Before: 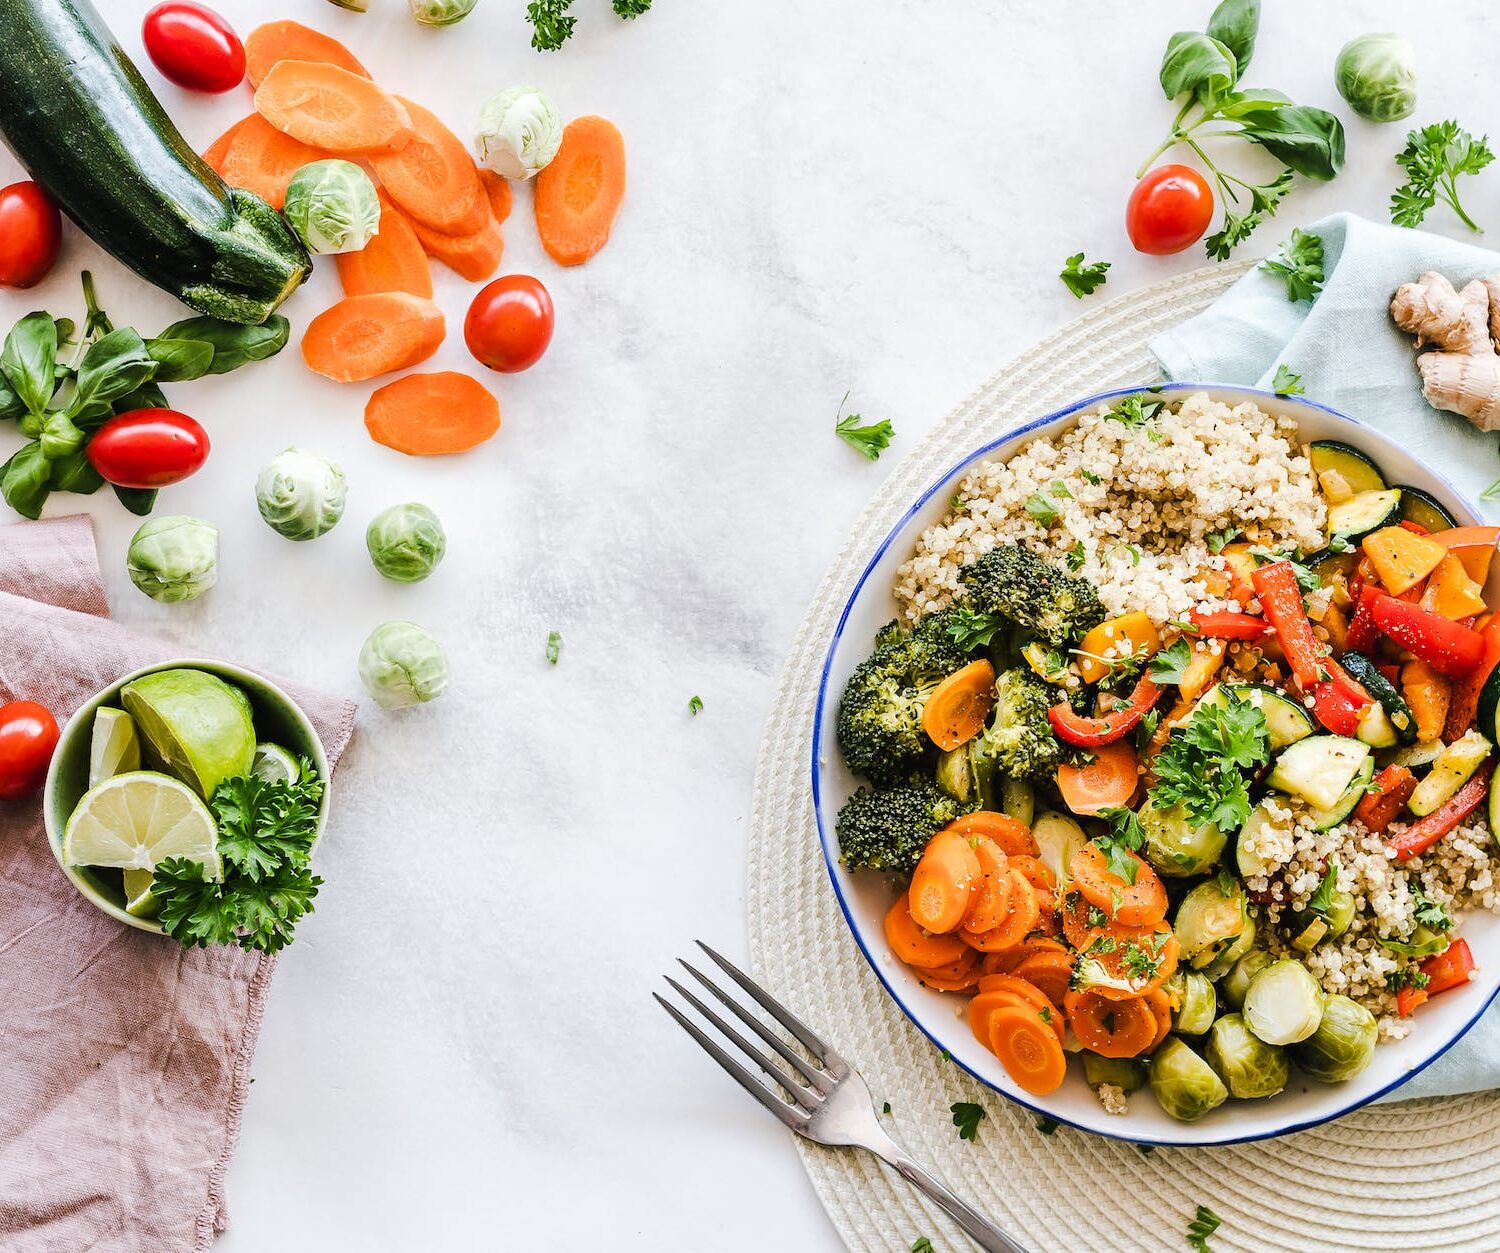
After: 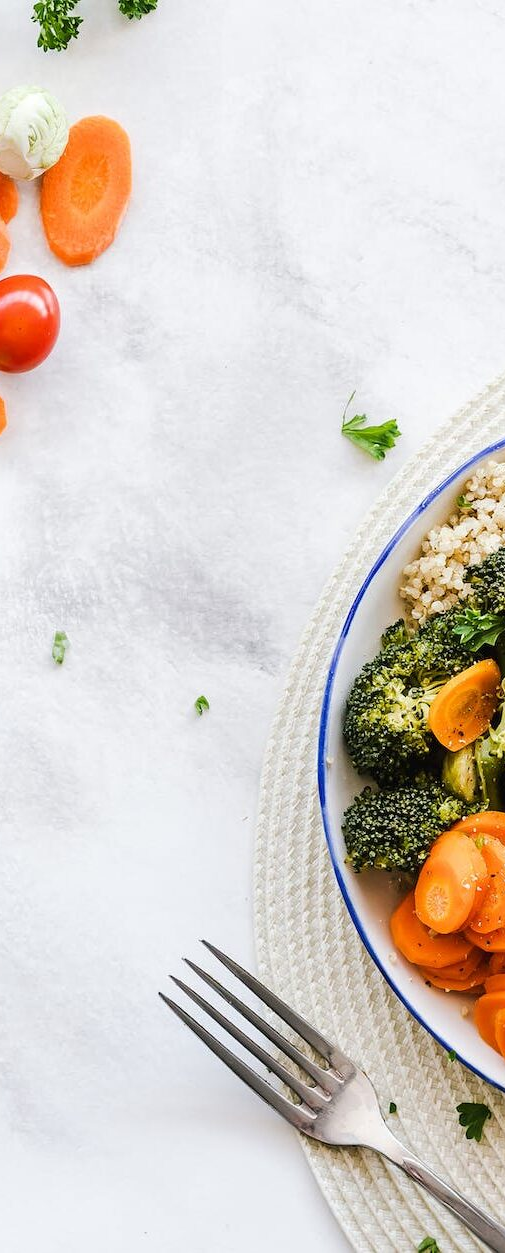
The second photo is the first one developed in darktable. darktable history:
crop: left 32.974%, right 33.306%
